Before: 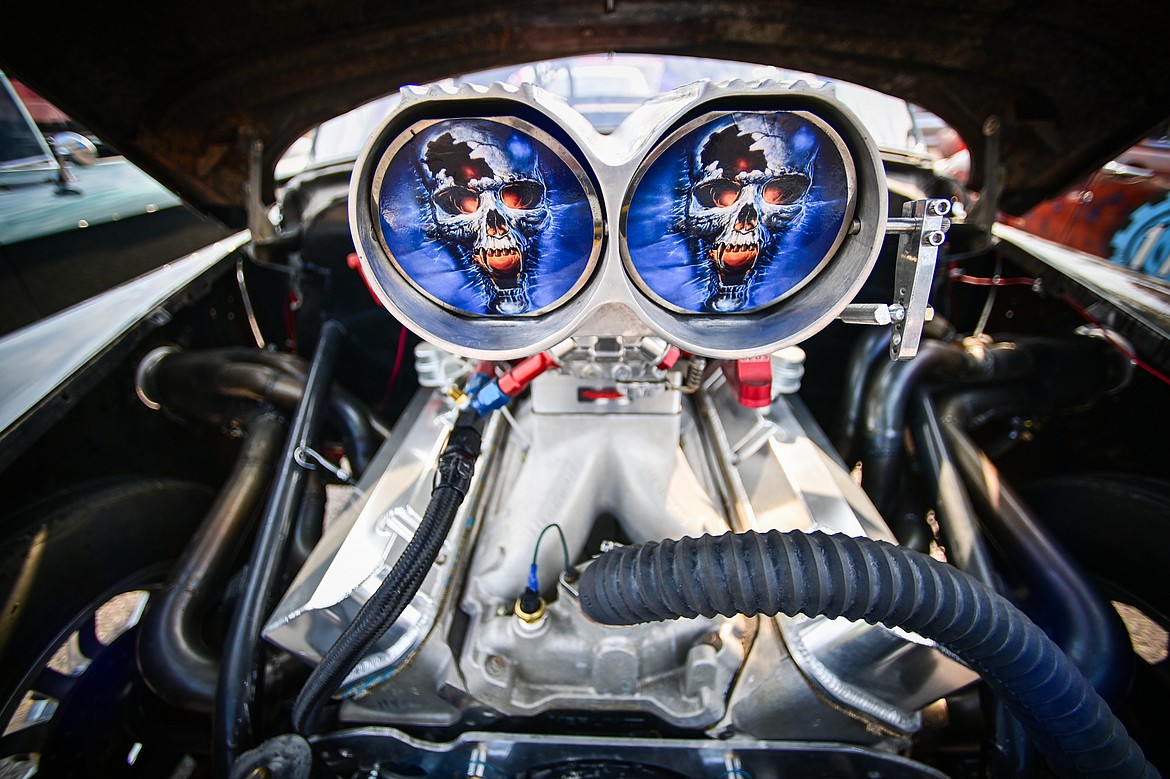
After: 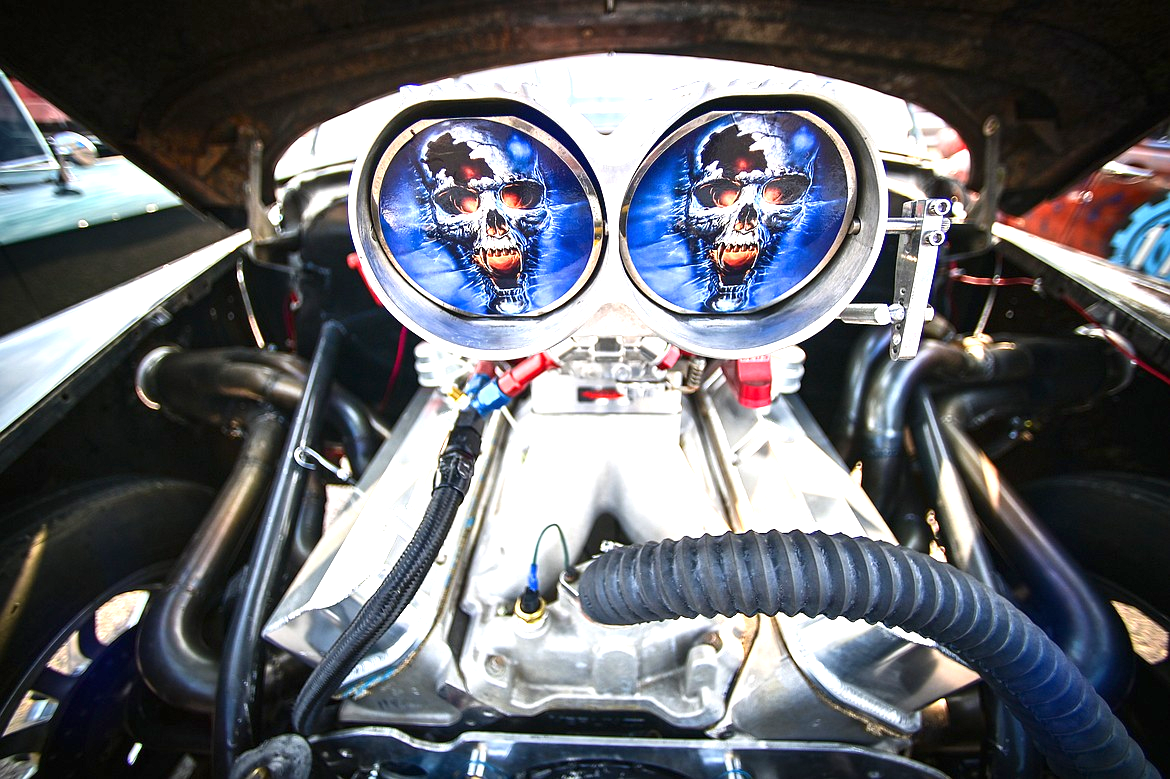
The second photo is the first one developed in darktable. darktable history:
exposure: black level correction 0, exposure 1.095 EV, compensate highlight preservation false
